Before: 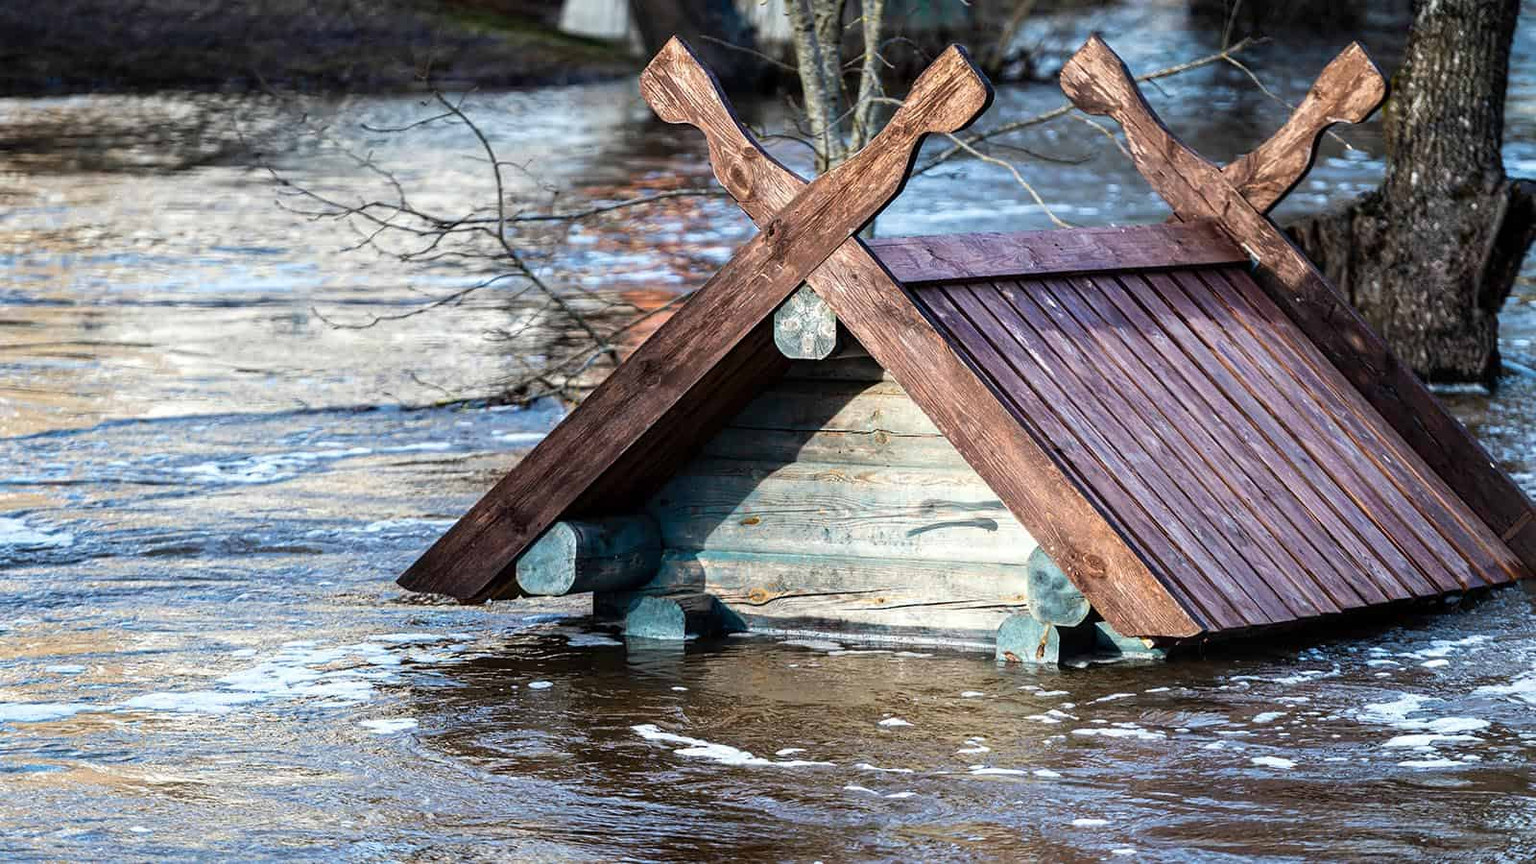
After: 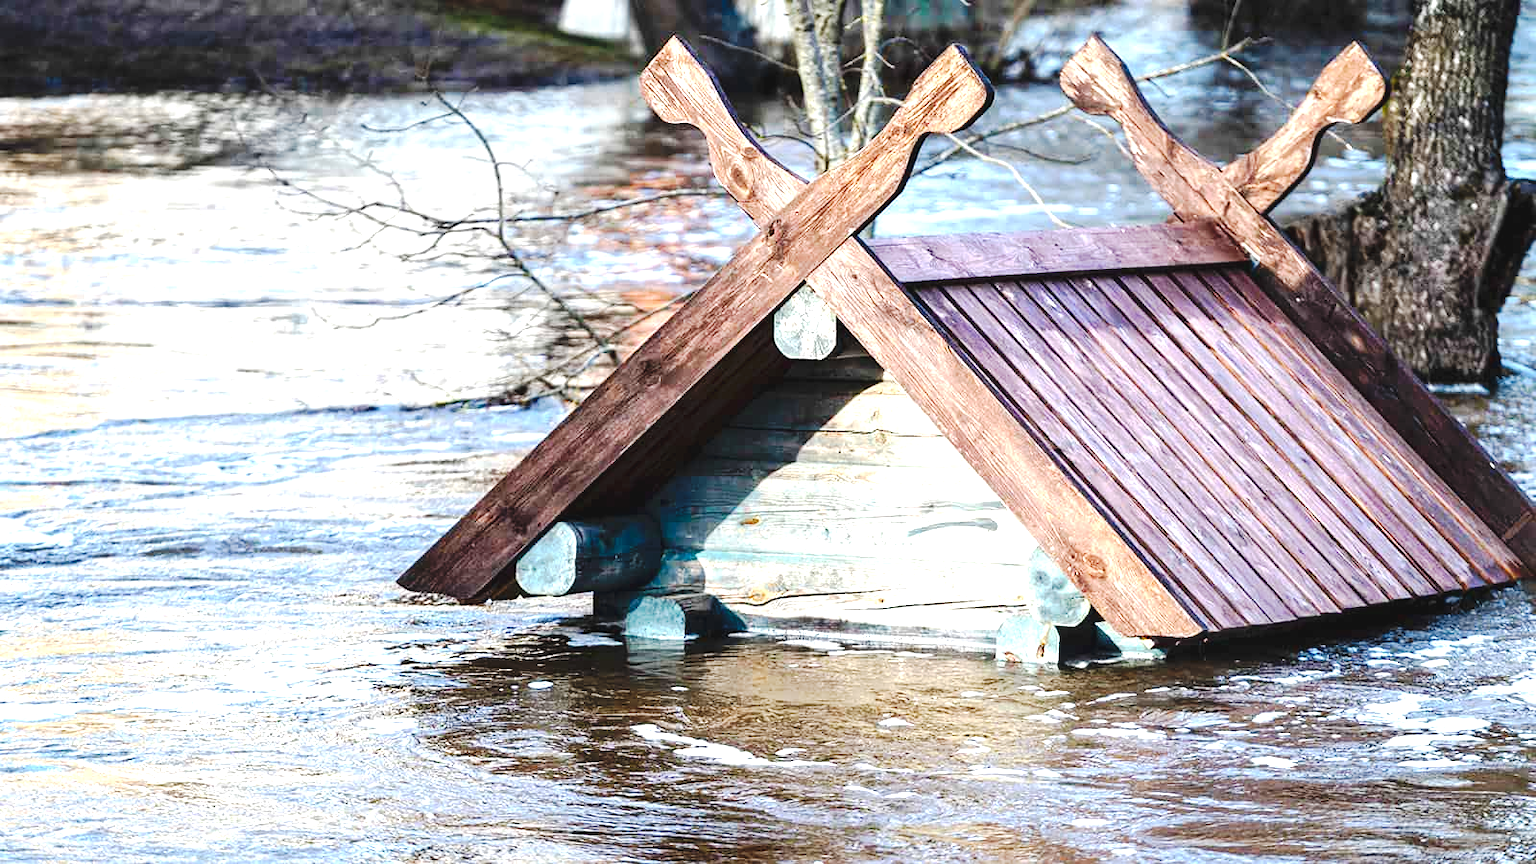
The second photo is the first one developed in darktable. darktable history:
exposure: black level correction 0, exposure 1.105 EV, compensate exposure bias true, compensate highlight preservation false
tone curve: curves: ch0 [(0, 0) (0.003, 0.049) (0.011, 0.052) (0.025, 0.061) (0.044, 0.08) (0.069, 0.101) (0.1, 0.119) (0.136, 0.139) (0.177, 0.172) (0.224, 0.222) (0.277, 0.292) (0.335, 0.367) (0.399, 0.444) (0.468, 0.538) (0.543, 0.623) (0.623, 0.713) (0.709, 0.784) (0.801, 0.844) (0.898, 0.916) (1, 1)], preserve colors none
